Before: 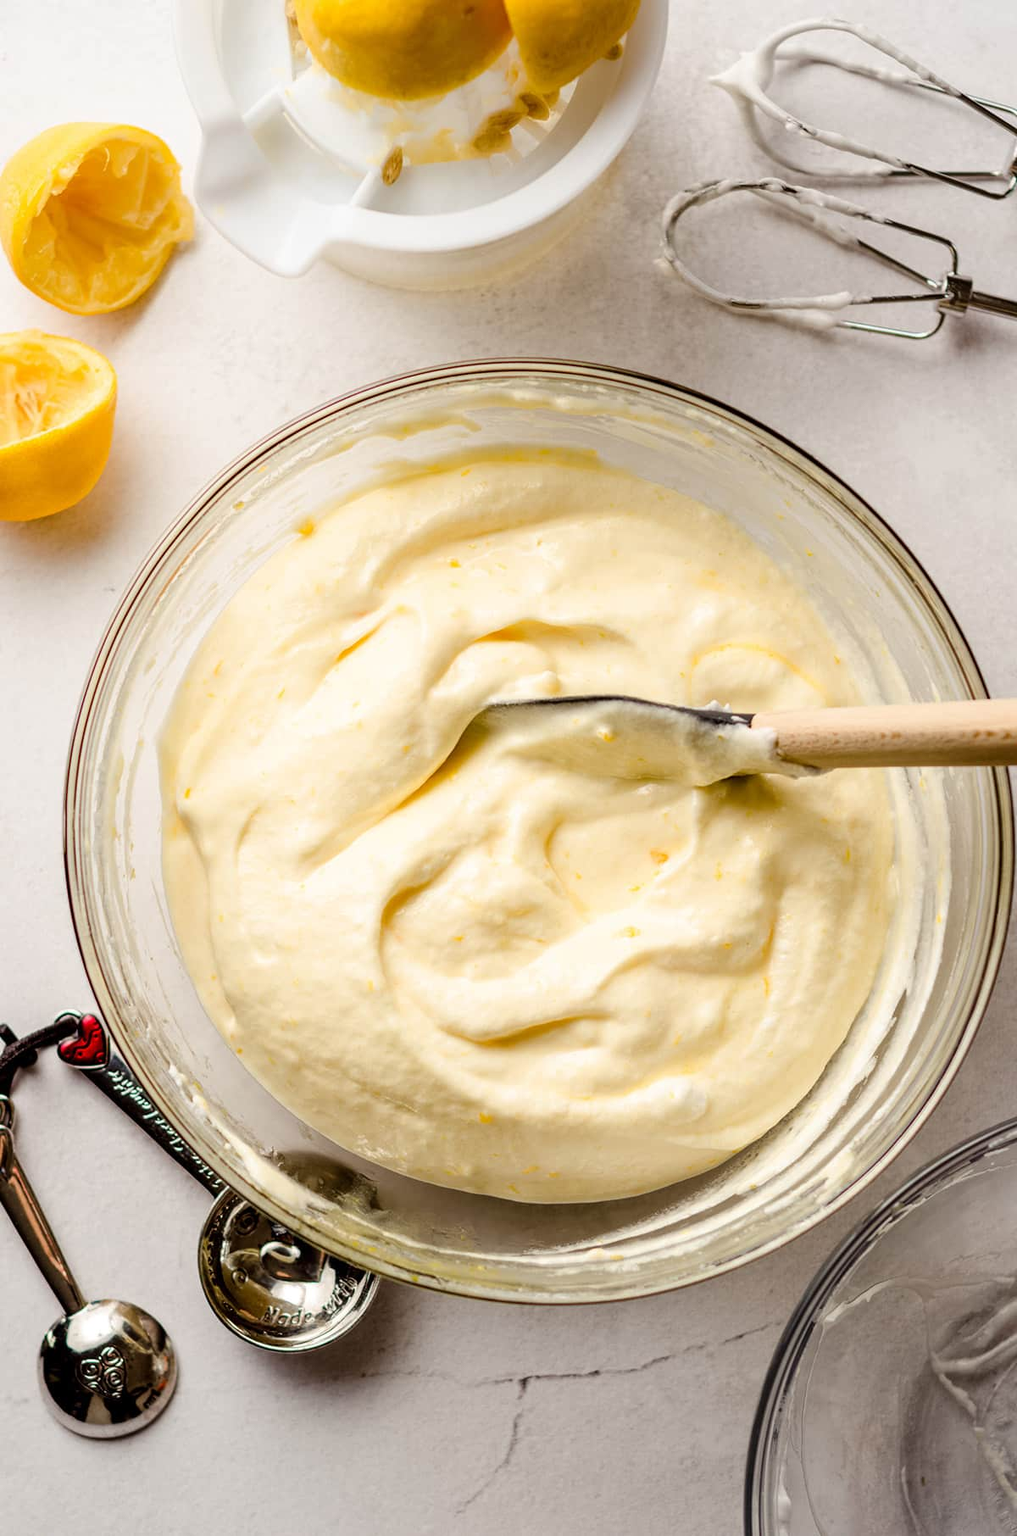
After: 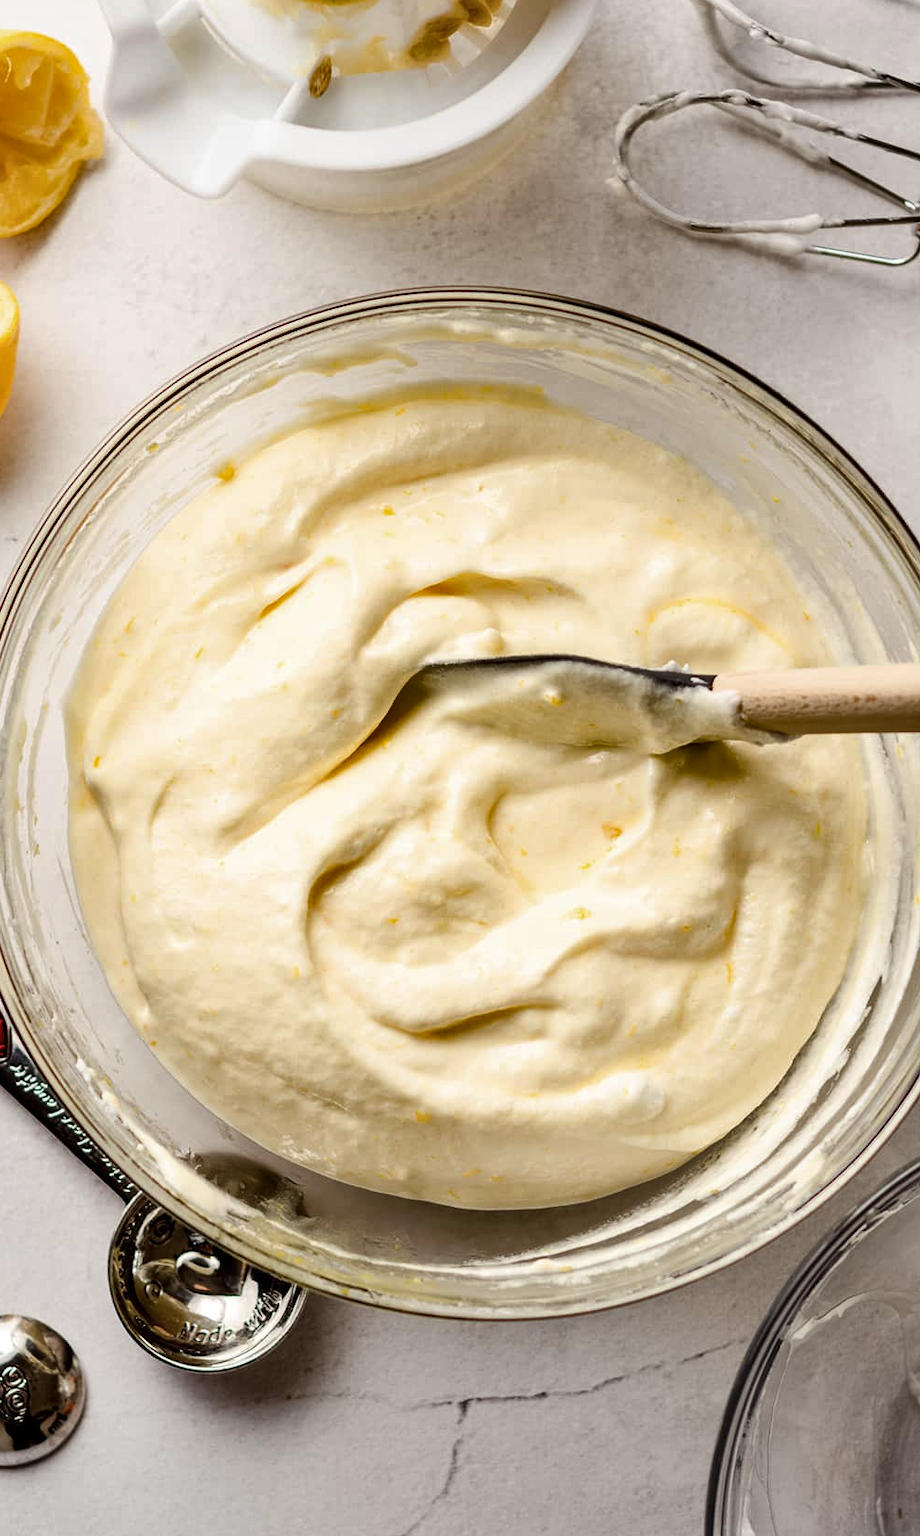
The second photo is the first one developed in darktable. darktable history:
contrast brightness saturation: contrast 0.11, saturation -0.17
crop: left 9.807%, top 6.259%, right 7.334%, bottom 2.177%
shadows and highlights: soften with gaussian
